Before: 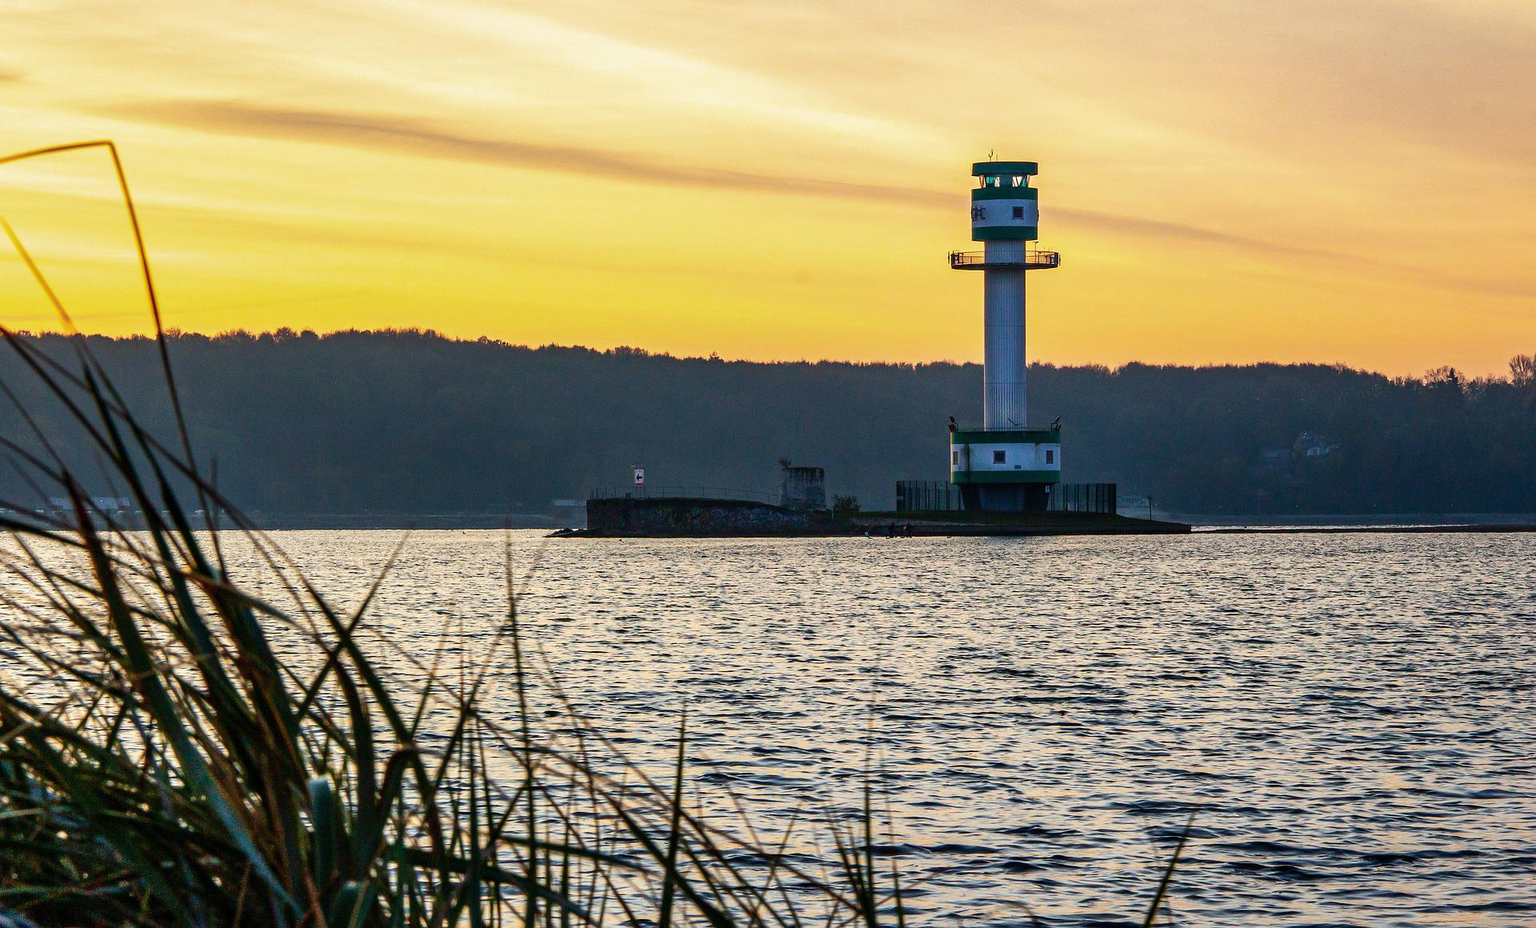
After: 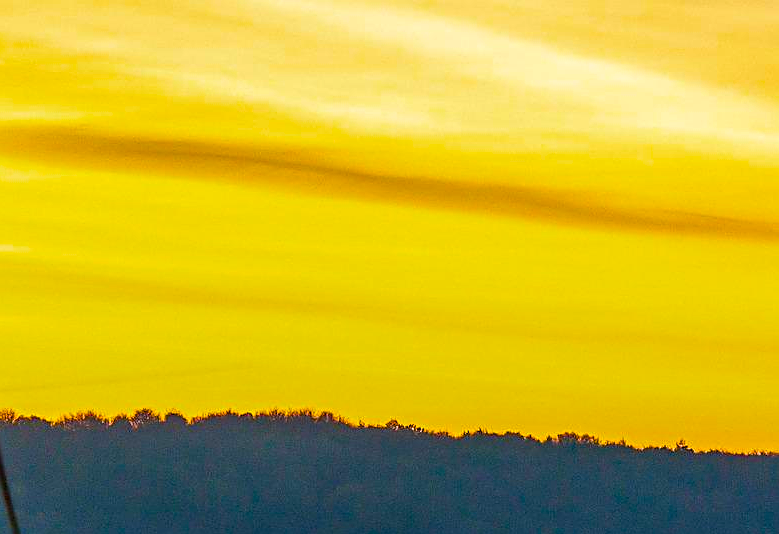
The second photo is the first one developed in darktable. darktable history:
crop and rotate: left 11.037%, top 0.073%, right 48.369%, bottom 53.812%
sharpen: on, module defaults
color balance rgb: linear chroma grading › mid-tones 7.722%, perceptual saturation grading › global saturation 99.899%
local contrast: on, module defaults
